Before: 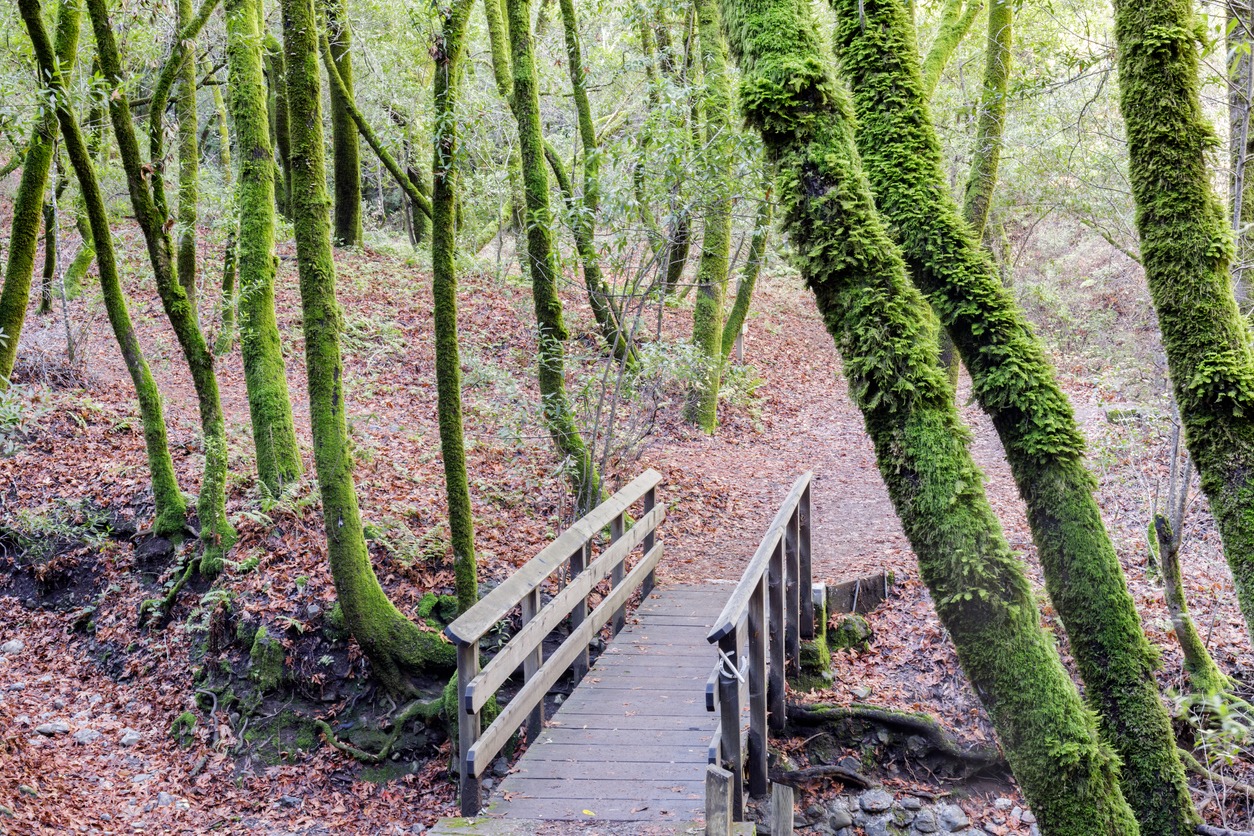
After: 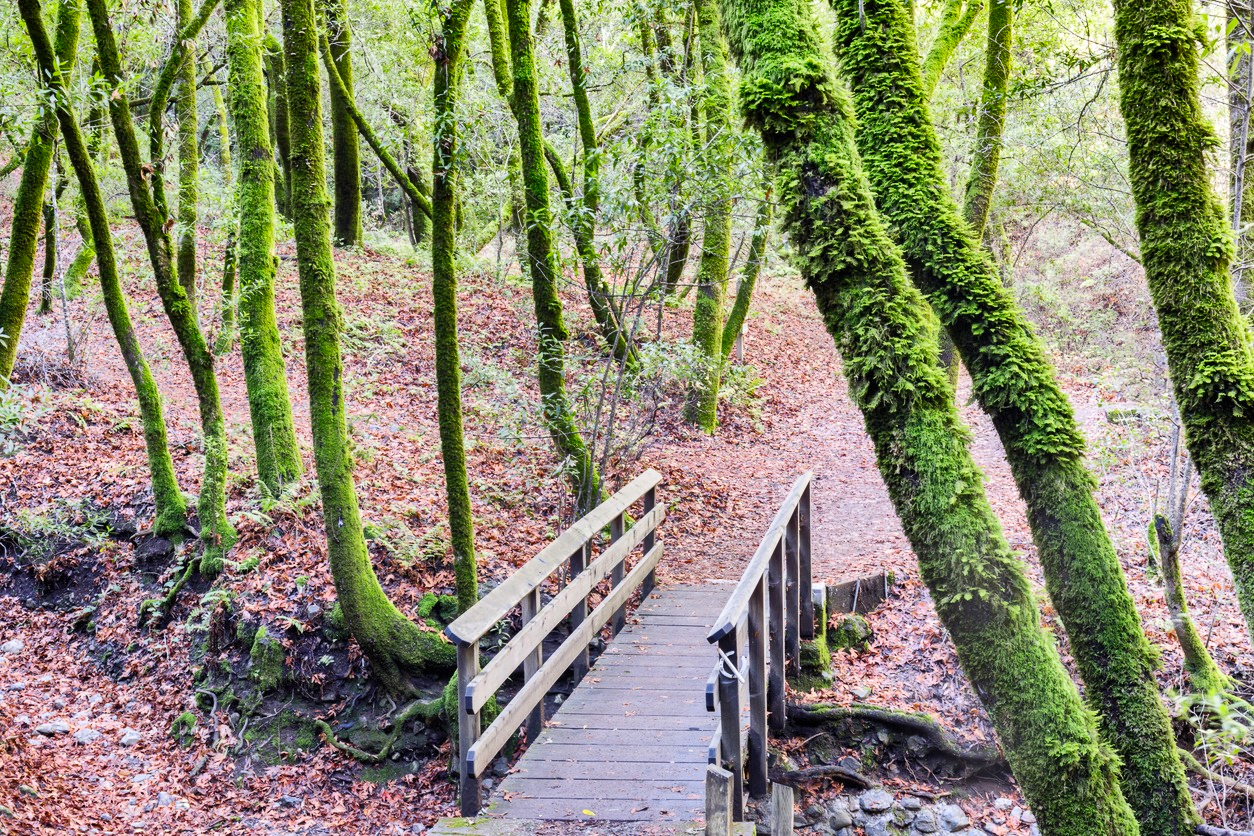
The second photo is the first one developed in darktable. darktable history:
shadows and highlights: shadows 19.68, highlights -83.85, shadows color adjustment 97.98%, highlights color adjustment 58.96%, soften with gaussian
contrast brightness saturation: contrast 0.196, brightness 0.164, saturation 0.218
